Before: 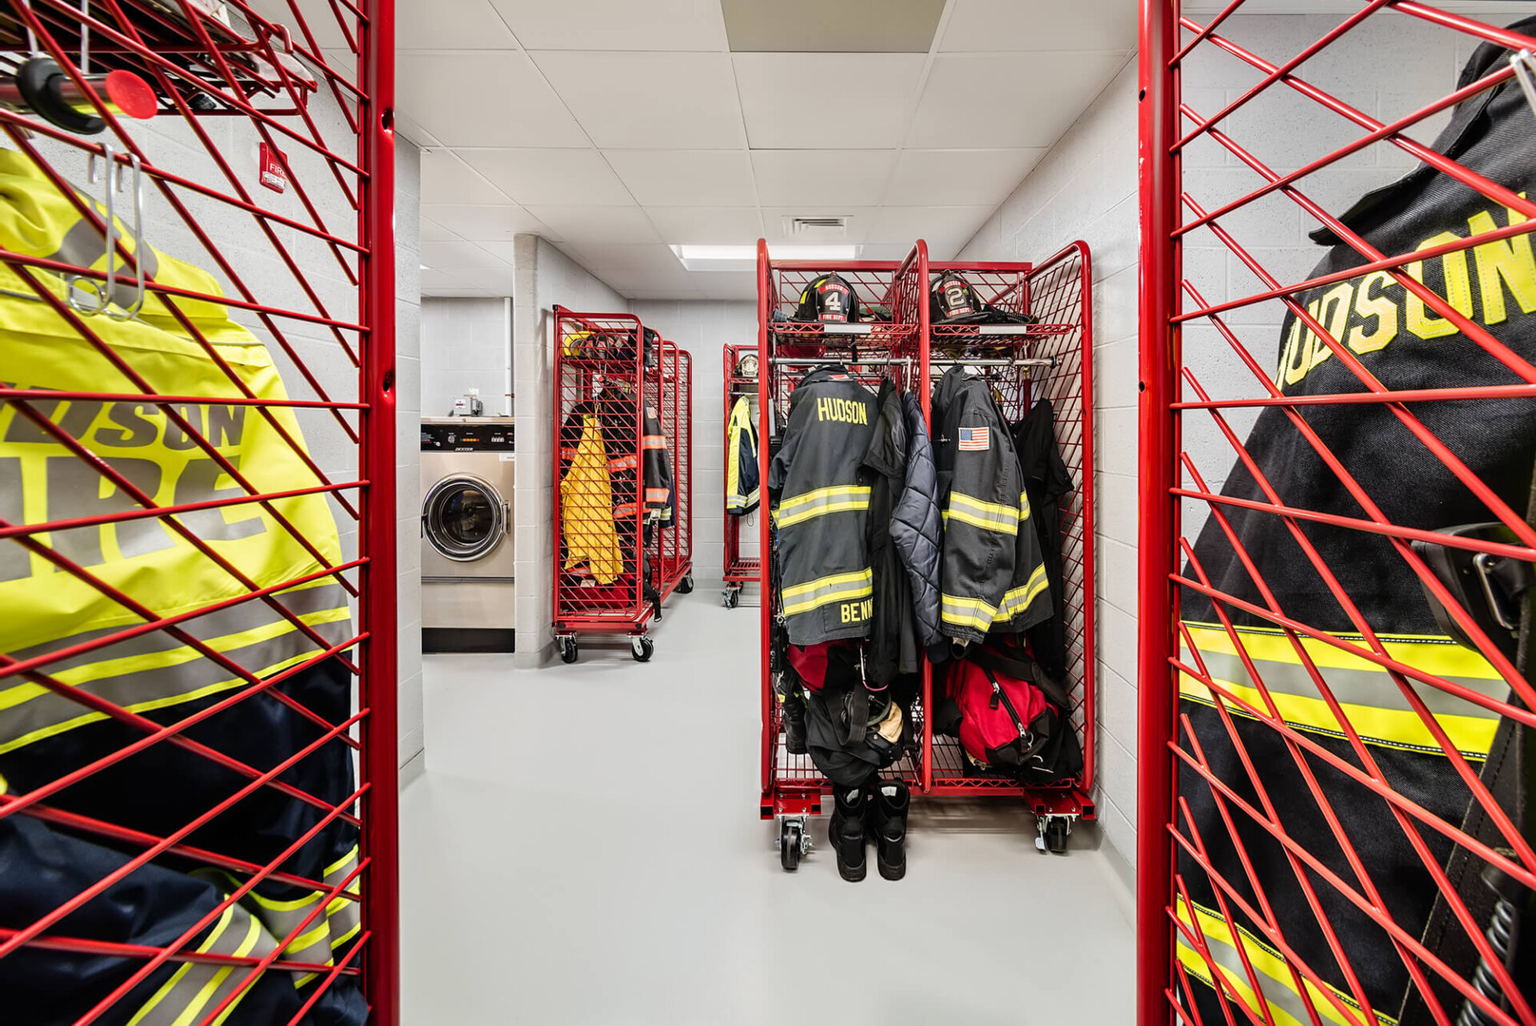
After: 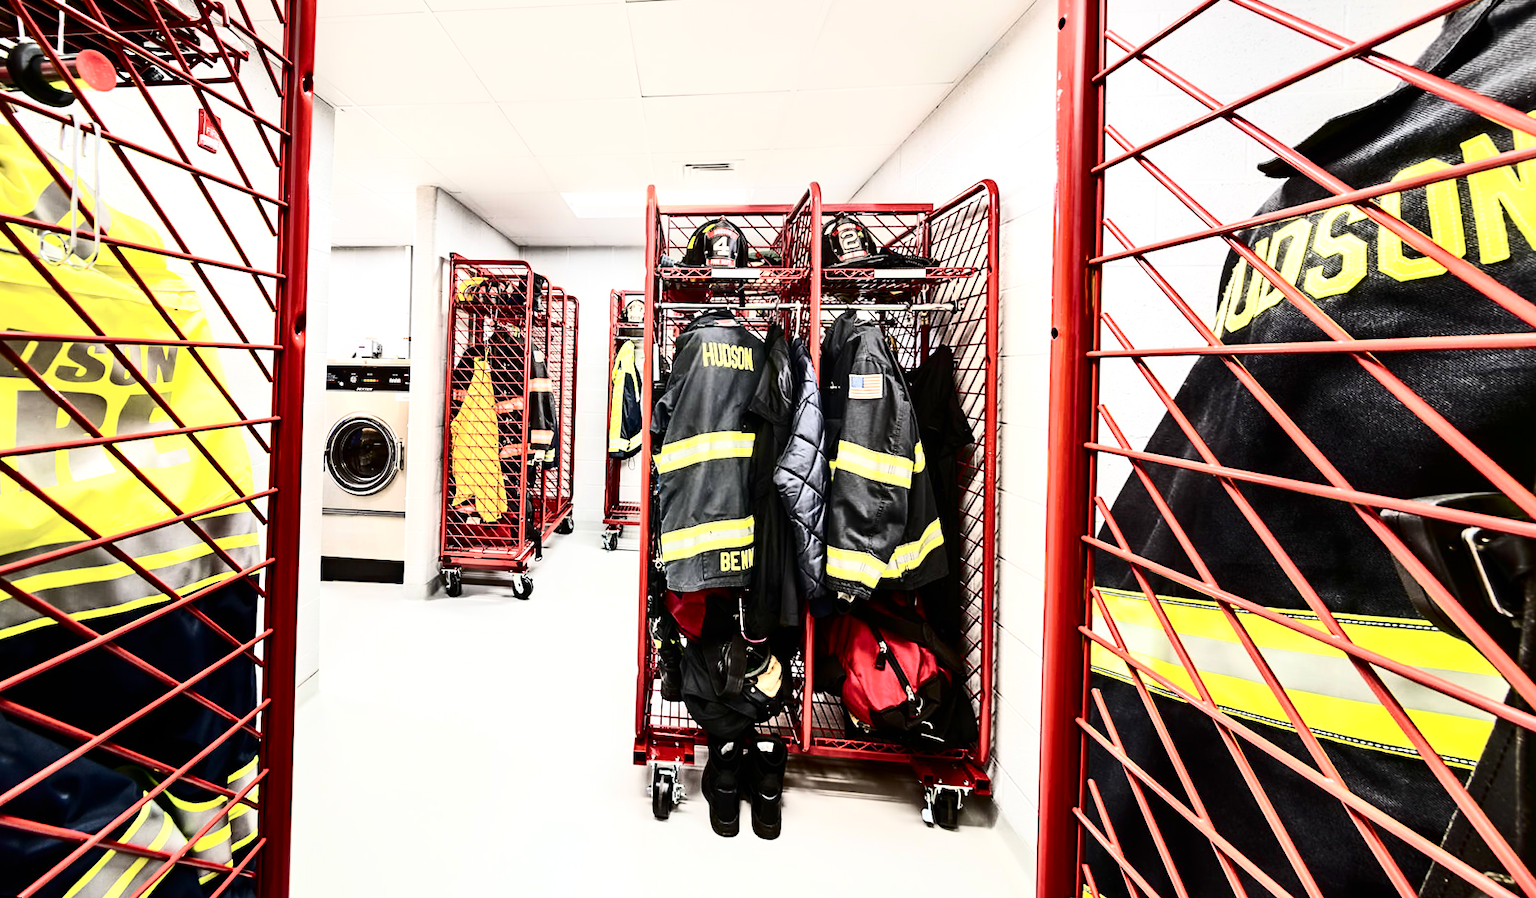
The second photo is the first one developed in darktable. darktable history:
exposure: exposure 0.636 EV, compensate highlight preservation false
contrast brightness saturation: contrast 0.5, saturation -0.1
rotate and perspective: rotation 1.69°, lens shift (vertical) -0.023, lens shift (horizontal) -0.291, crop left 0.025, crop right 0.988, crop top 0.092, crop bottom 0.842
